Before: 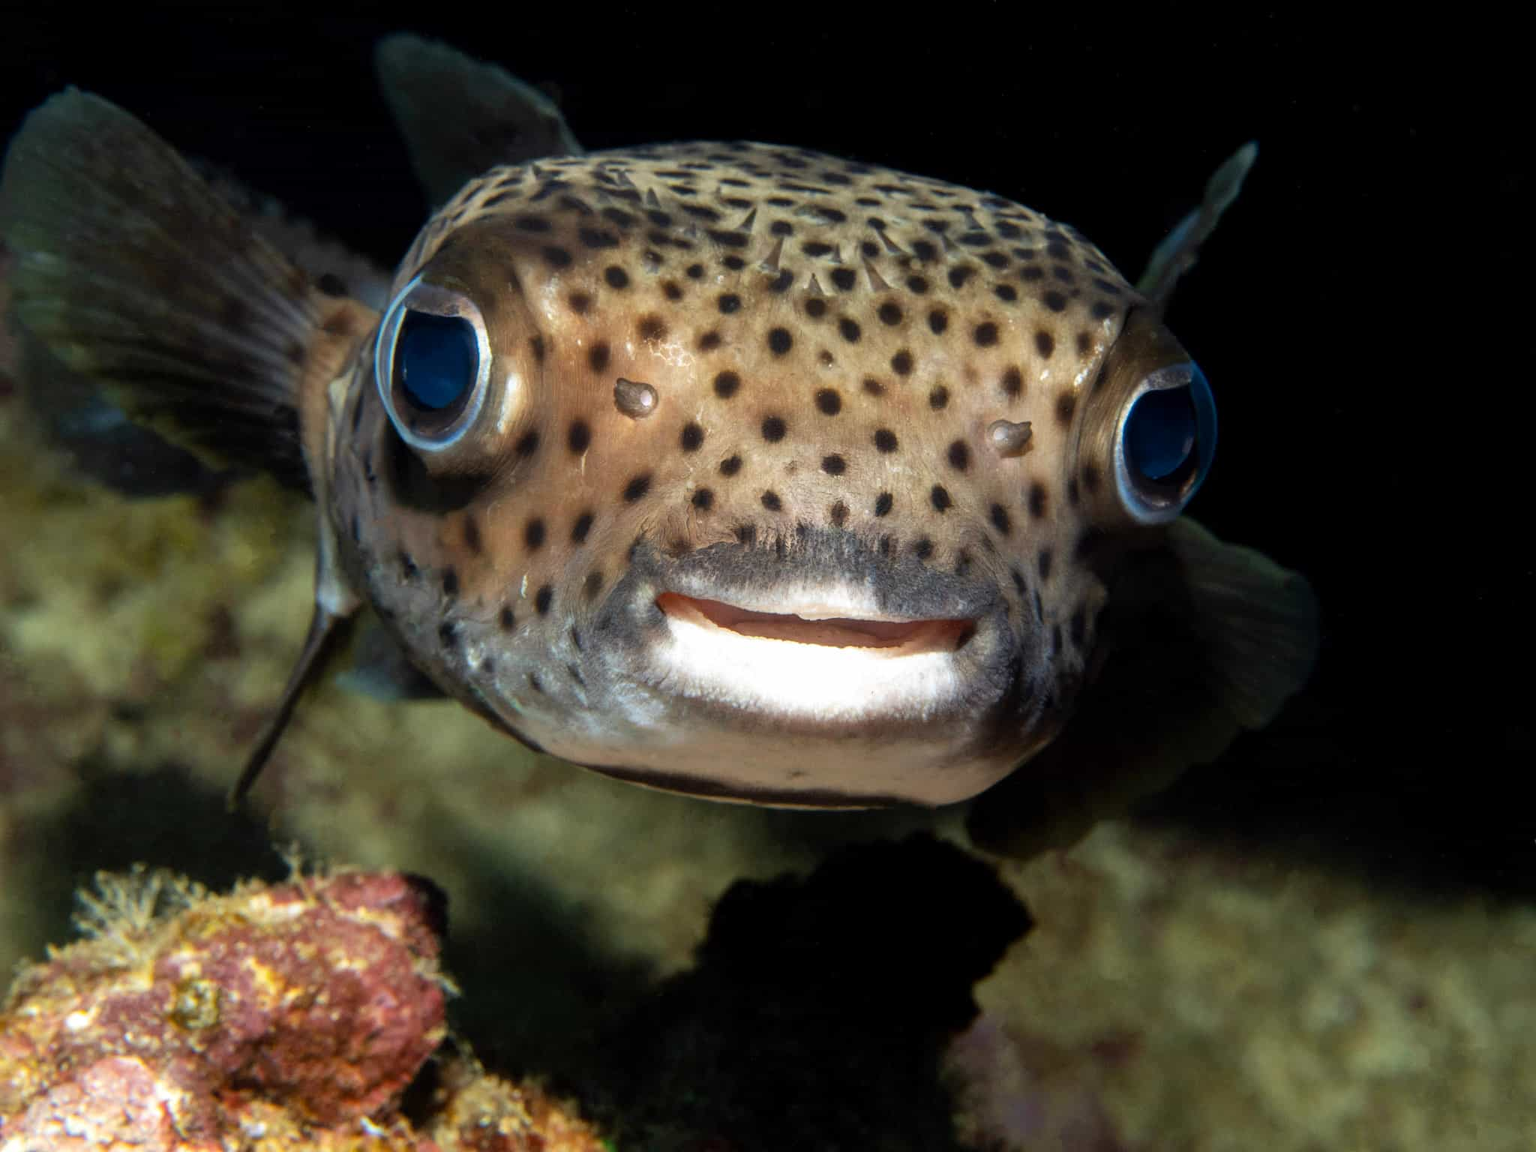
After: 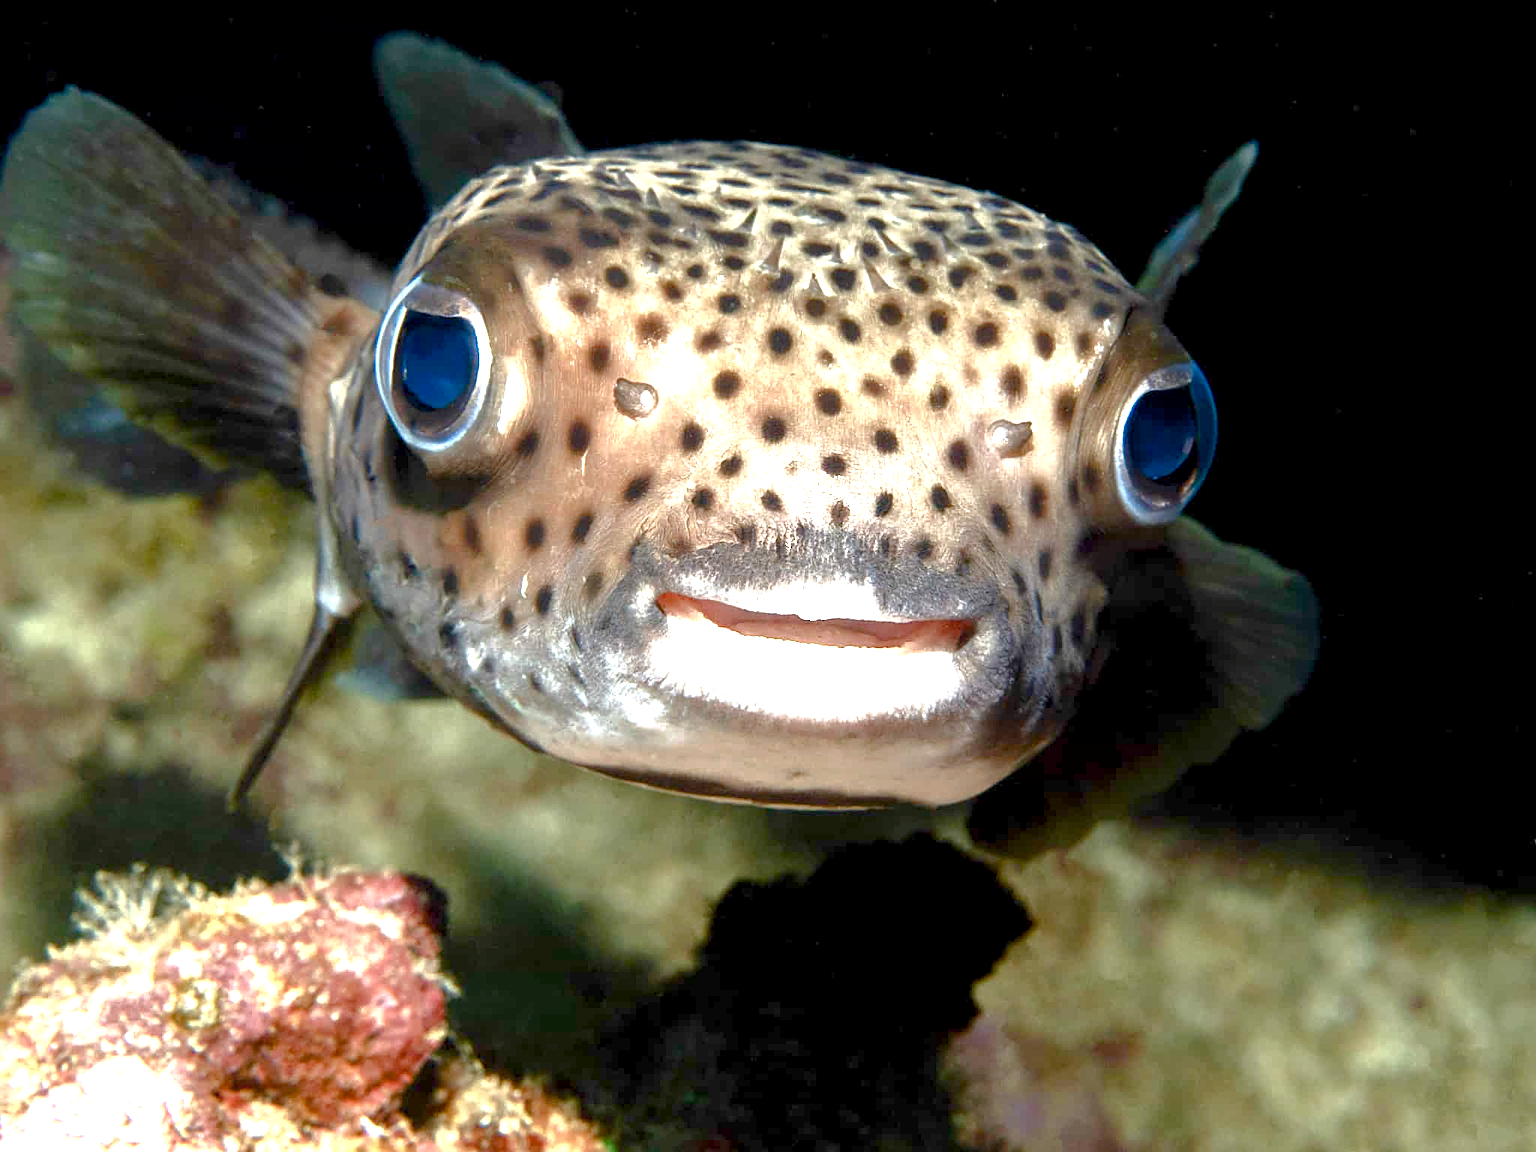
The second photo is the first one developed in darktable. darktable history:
tone curve: curves: ch0 [(0, 0) (0.568, 0.517) (0.8, 0.717) (1, 1)]
sharpen: on, module defaults
color balance rgb: shadows lift › chroma 1%, shadows lift › hue 113°, highlights gain › chroma 0.2%, highlights gain › hue 333°, perceptual saturation grading › global saturation 20%, perceptual saturation grading › highlights -50%, perceptual saturation grading › shadows 25%, contrast -10%
exposure: black level correction 0.001, exposure 1.822 EV, compensate exposure bias true, compensate highlight preservation false
